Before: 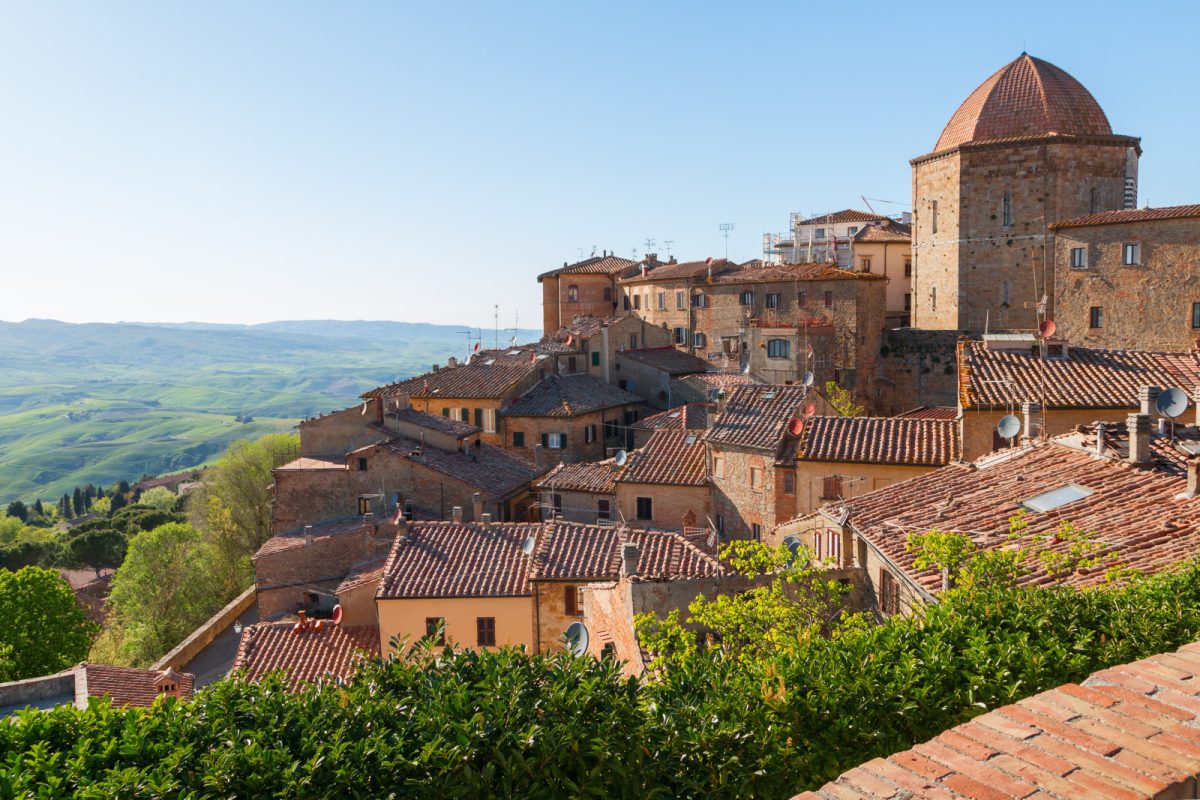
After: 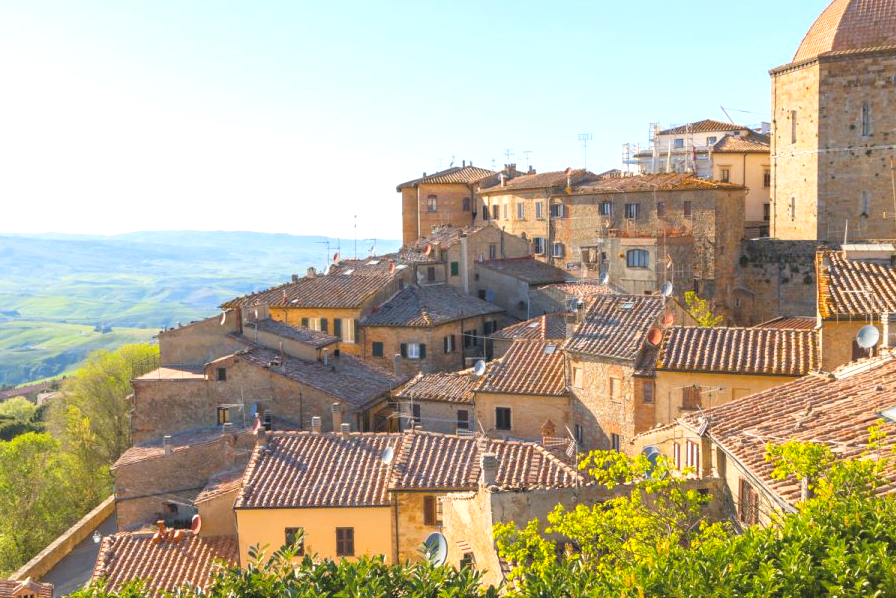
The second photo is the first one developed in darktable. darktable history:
exposure: black level correction -0.002, exposure 0.54 EV, compensate highlight preservation false
color contrast: green-magenta contrast 0.85, blue-yellow contrast 1.25, unbound 0
crop and rotate: left 11.831%, top 11.346%, right 13.429%, bottom 13.899%
contrast brightness saturation: brightness 0.15
